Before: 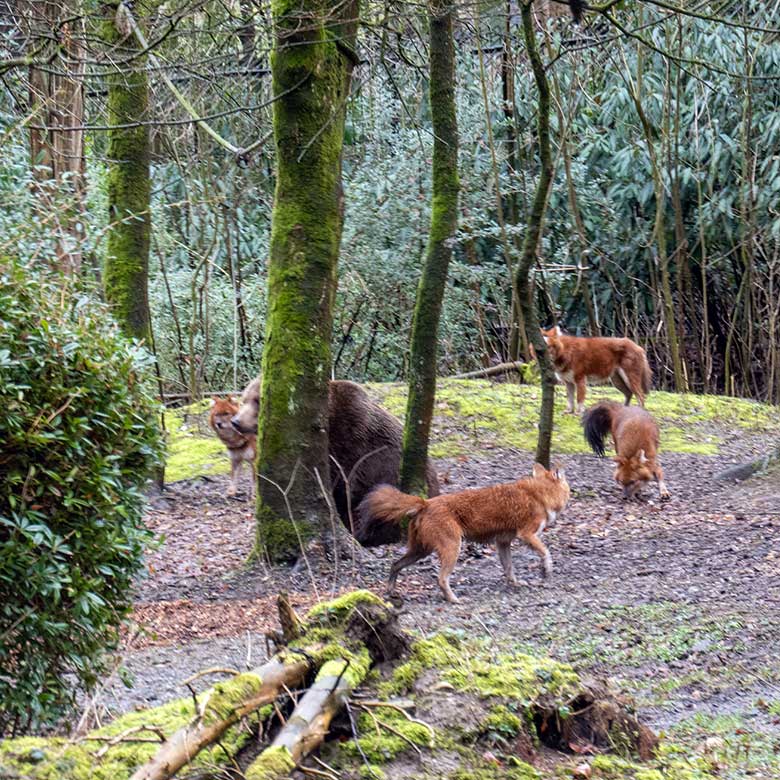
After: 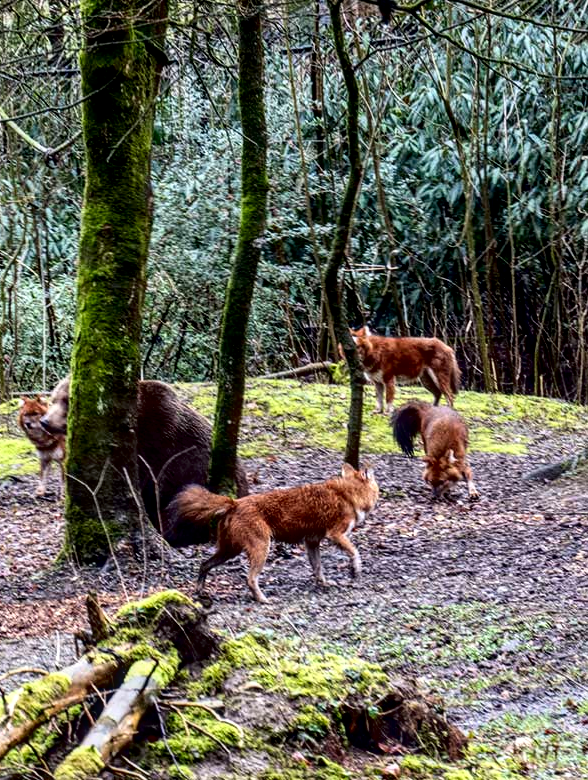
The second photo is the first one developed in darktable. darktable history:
tone curve: curves: ch0 [(0, 0) (0.003, 0) (0.011, 0.001) (0.025, 0.003) (0.044, 0.006) (0.069, 0.009) (0.1, 0.013) (0.136, 0.032) (0.177, 0.067) (0.224, 0.121) (0.277, 0.185) (0.335, 0.255) (0.399, 0.333) (0.468, 0.417) (0.543, 0.508) (0.623, 0.606) (0.709, 0.71) (0.801, 0.819) (0.898, 0.926) (1, 1)], color space Lab, independent channels, preserve colors none
local contrast: detail 130%
crop and rotate: left 24.592%
contrast brightness saturation: contrast 0.125, brightness -0.053, saturation 0.155
